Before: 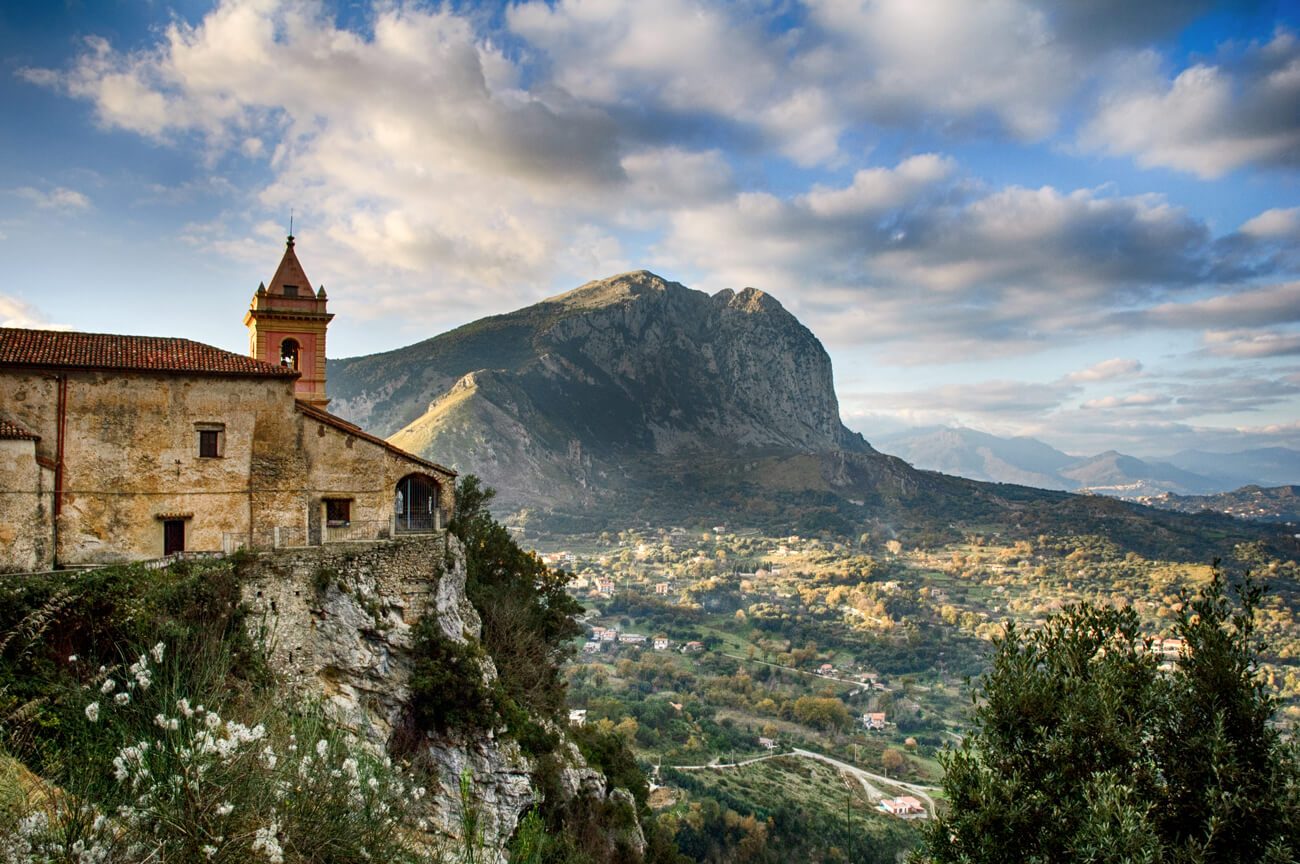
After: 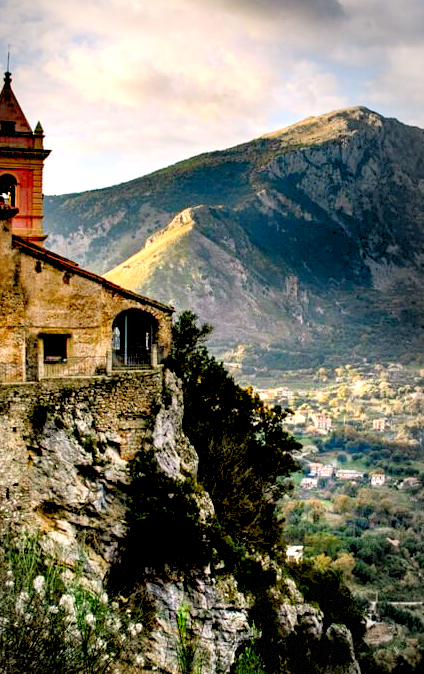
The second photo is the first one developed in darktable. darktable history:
crop and rotate: left 21.812%, top 18.999%, right 45.538%, bottom 2.991%
vignetting: brightness -0.329, center (-0.149, 0.014), automatic ratio true, dithering 8-bit output
tone curve: curves: ch0 [(0, 0) (0.003, 0) (0.011, 0.001) (0.025, 0.003) (0.044, 0.004) (0.069, 0.007) (0.1, 0.01) (0.136, 0.033) (0.177, 0.082) (0.224, 0.141) (0.277, 0.208) (0.335, 0.282) (0.399, 0.363) (0.468, 0.451) (0.543, 0.545) (0.623, 0.647) (0.709, 0.756) (0.801, 0.87) (0.898, 0.972) (1, 1)], color space Lab, independent channels, preserve colors none
color correction: highlights a* 3.43, highlights b* 1.92, saturation 1.22
exposure: black level correction 0.011, exposure -0.475 EV, compensate highlight preservation false
levels: levels [0.036, 0.364, 0.827]
